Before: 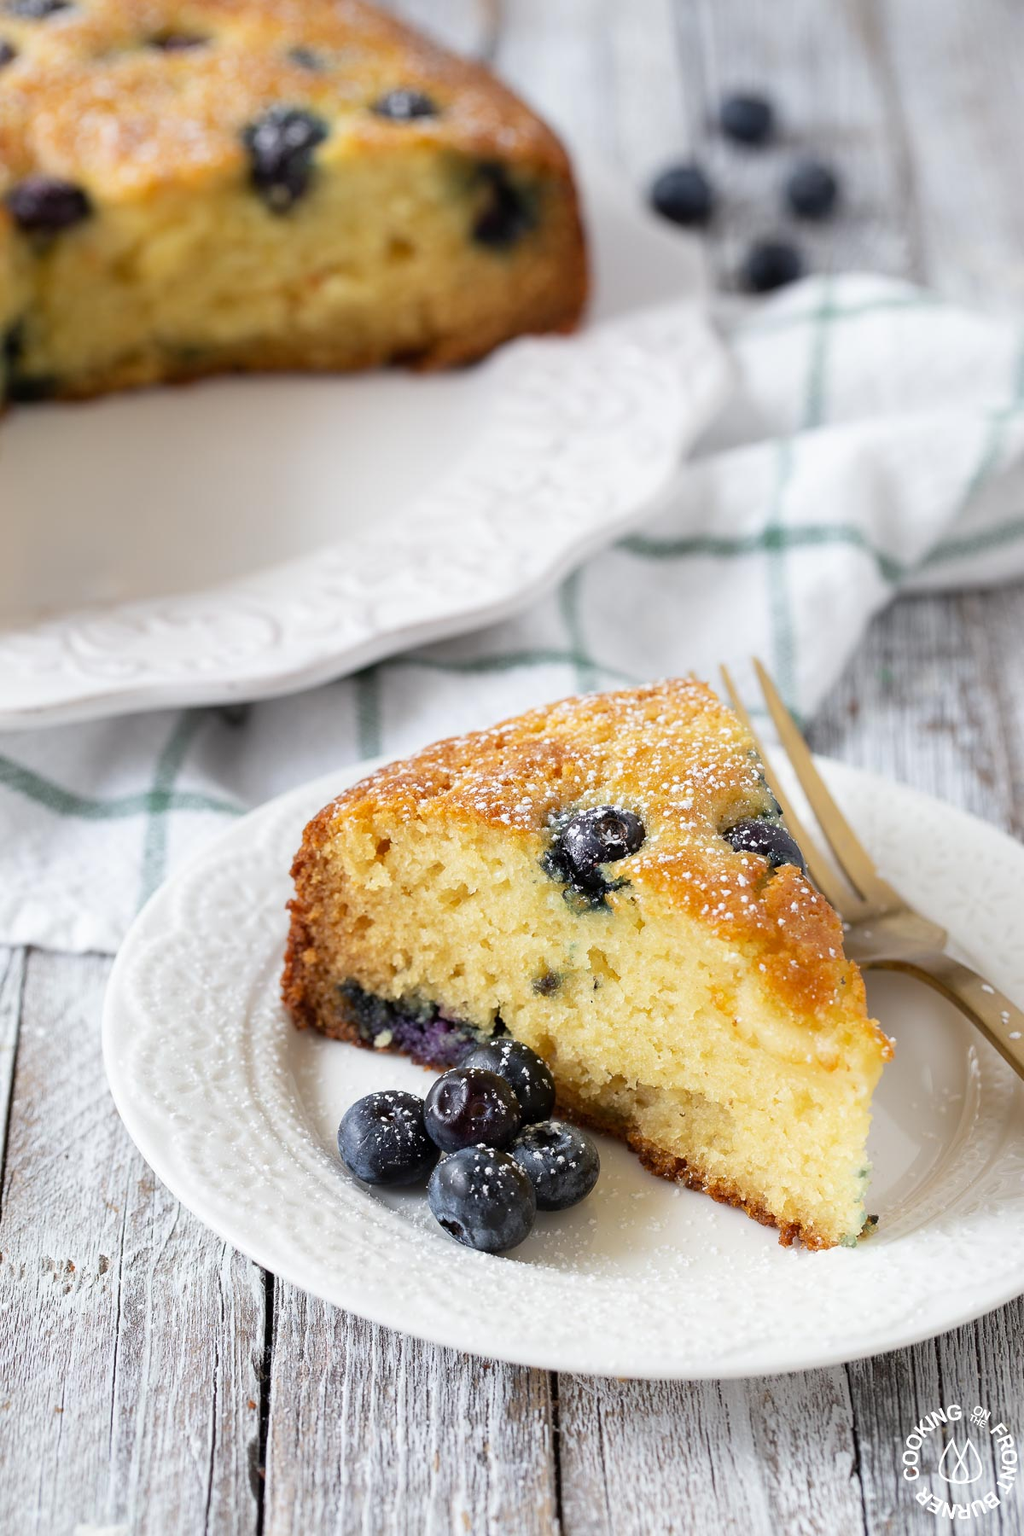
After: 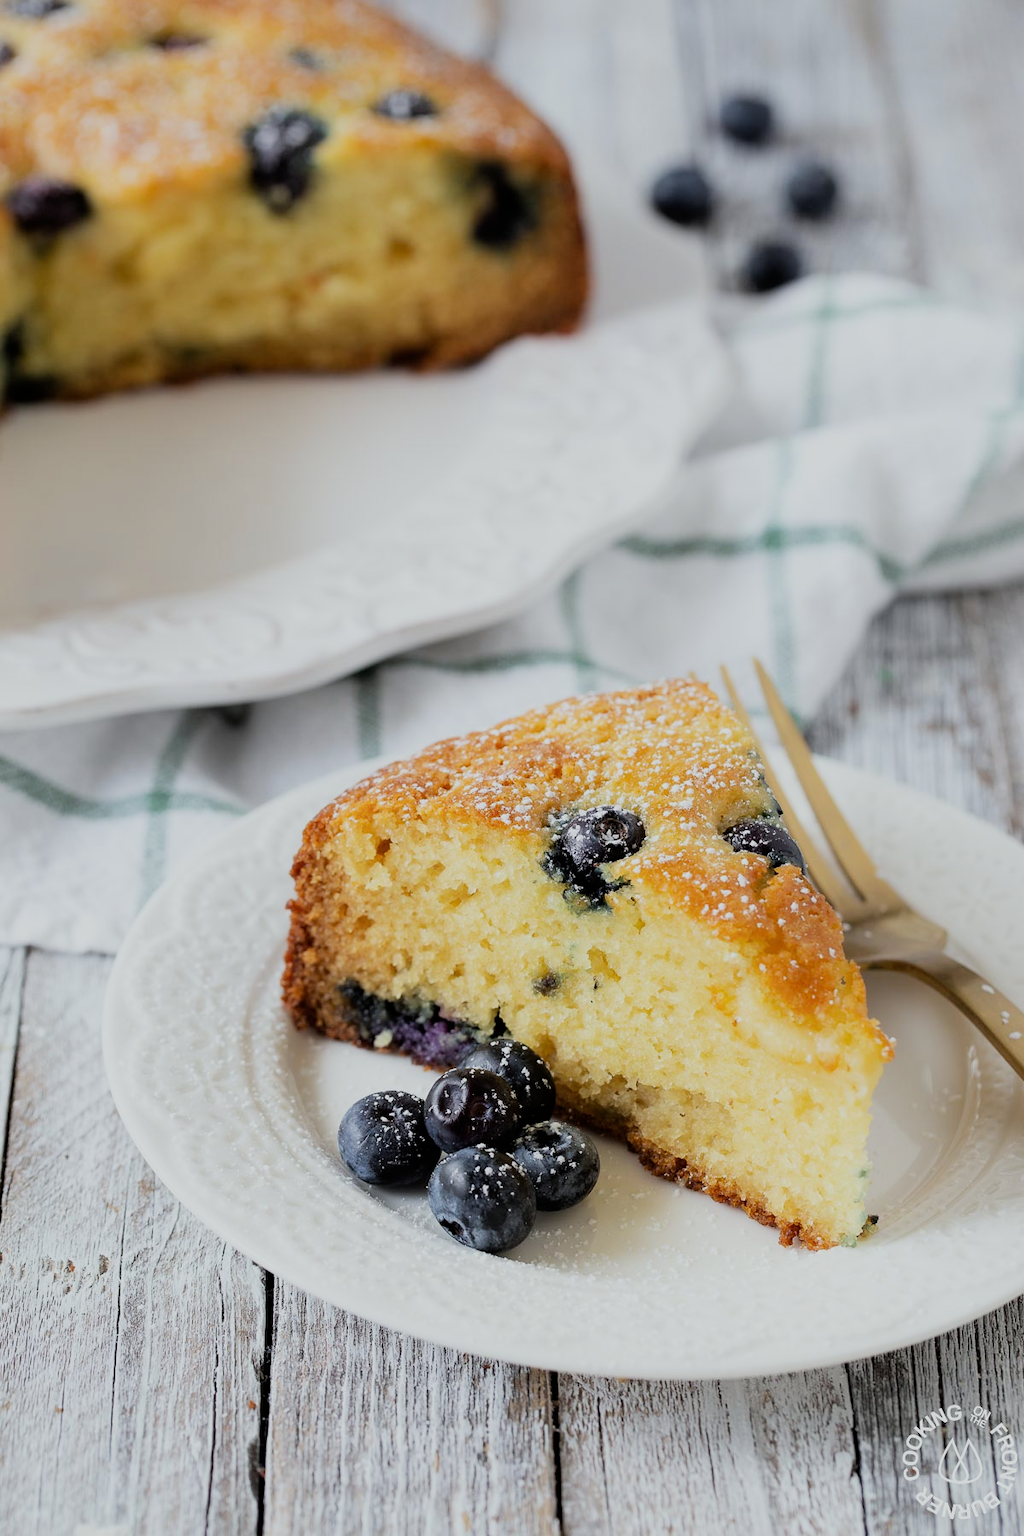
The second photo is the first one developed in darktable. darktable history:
filmic rgb: black relative exposure -7.65 EV, white relative exposure 4.56 EV, hardness 3.61, contrast 1.05
white balance: red 0.978, blue 0.999
